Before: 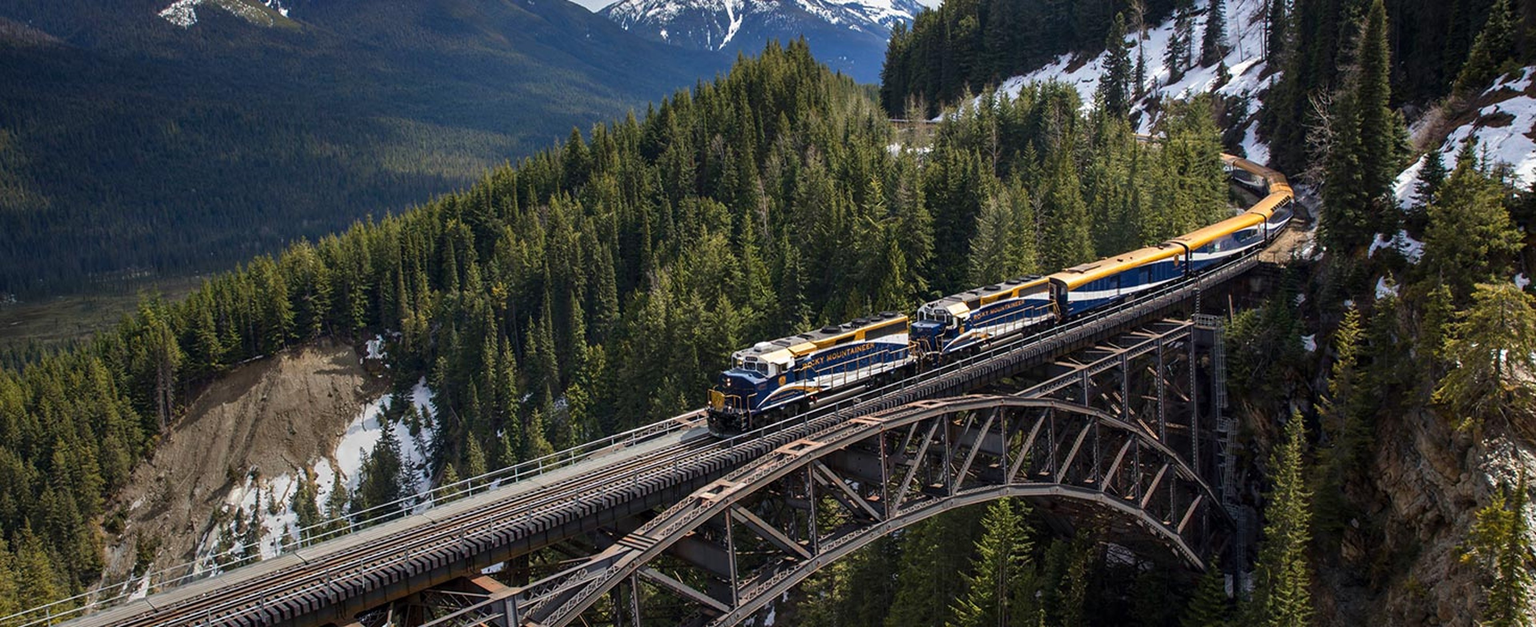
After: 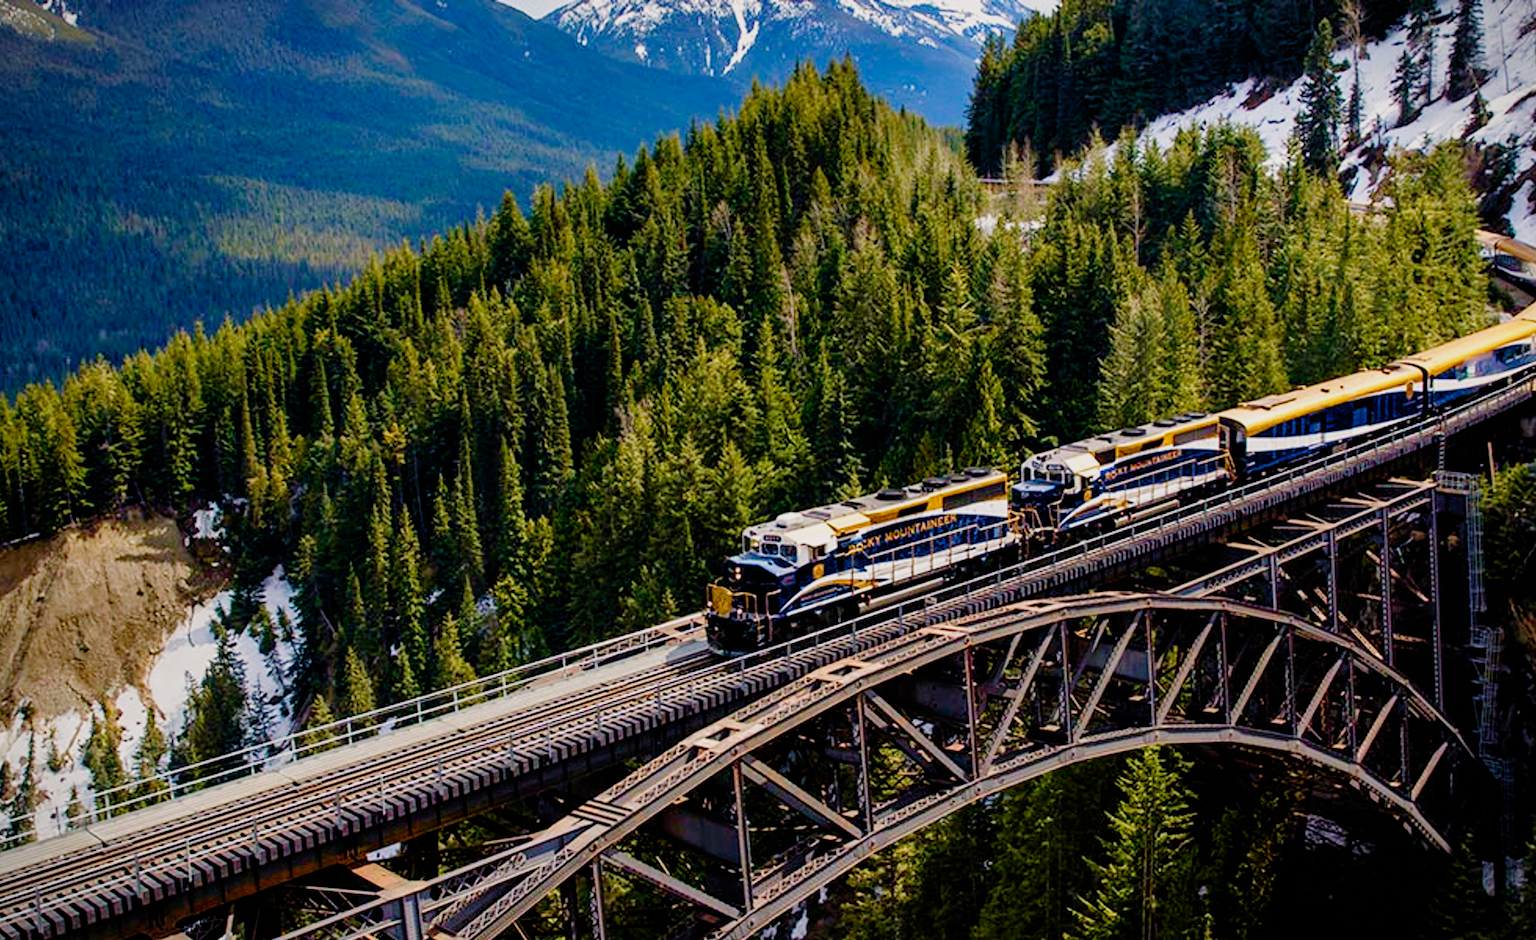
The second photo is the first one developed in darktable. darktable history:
crop: left 15.417%, right 17.818%
tone equalizer: on, module defaults
color balance rgb: highlights gain › chroma 1.423%, highlights gain › hue 50.4°, perceptual saturation grading › global saturation 20%, perceptual saturation grading › highlights -25.373%, perceptual saturation grading › shadows 50.193%, global vibrance 20%
velvia: on, module defaults
filmic rgb: black relative exposure -4.6 EV, white relative exposure 4.77 EV, hardness 2.36, latitude 36.03%, contrast 1.047, highlights saturation mix 1.47%, shadows ↔ highlights balance 1.29%, preserve chrominance no, color science v5 (2021)
vignetting: fall-off start 99.72%, width/height ratio 1.306
exposure: black level correction 0, exposure 0.692 EV, compensate highlight preservation false
